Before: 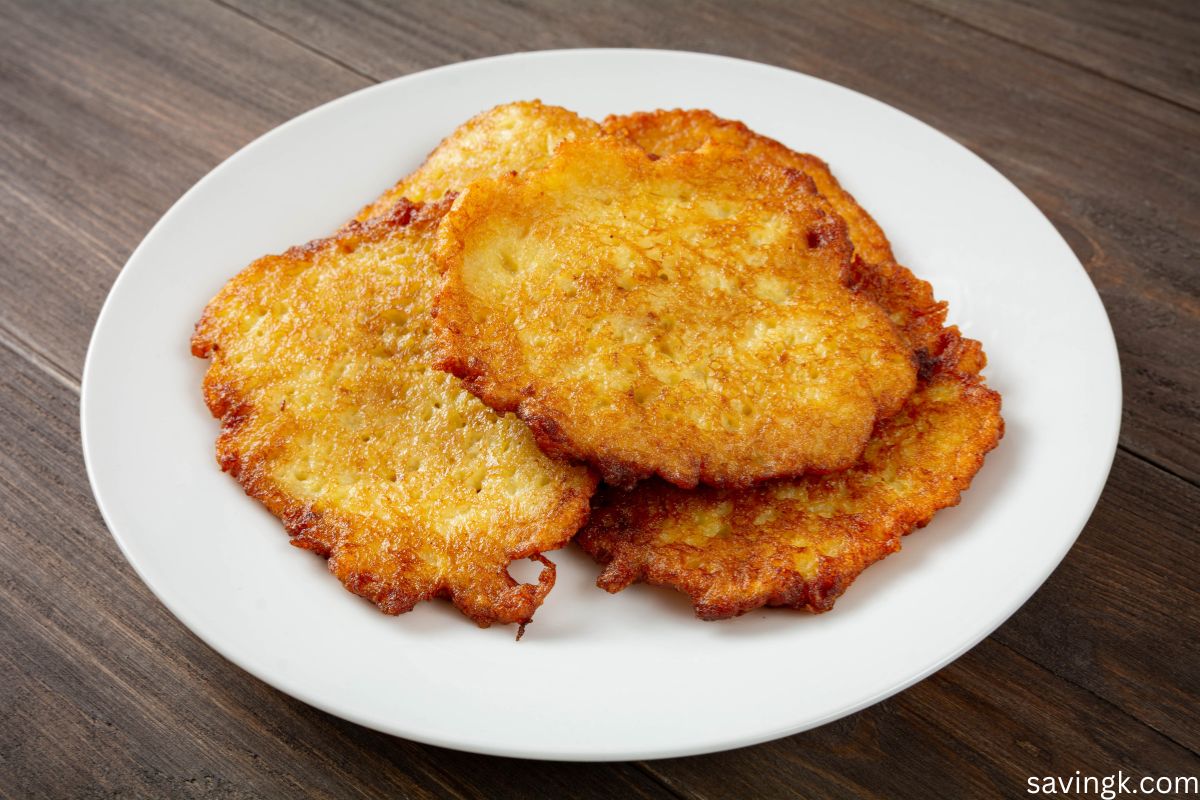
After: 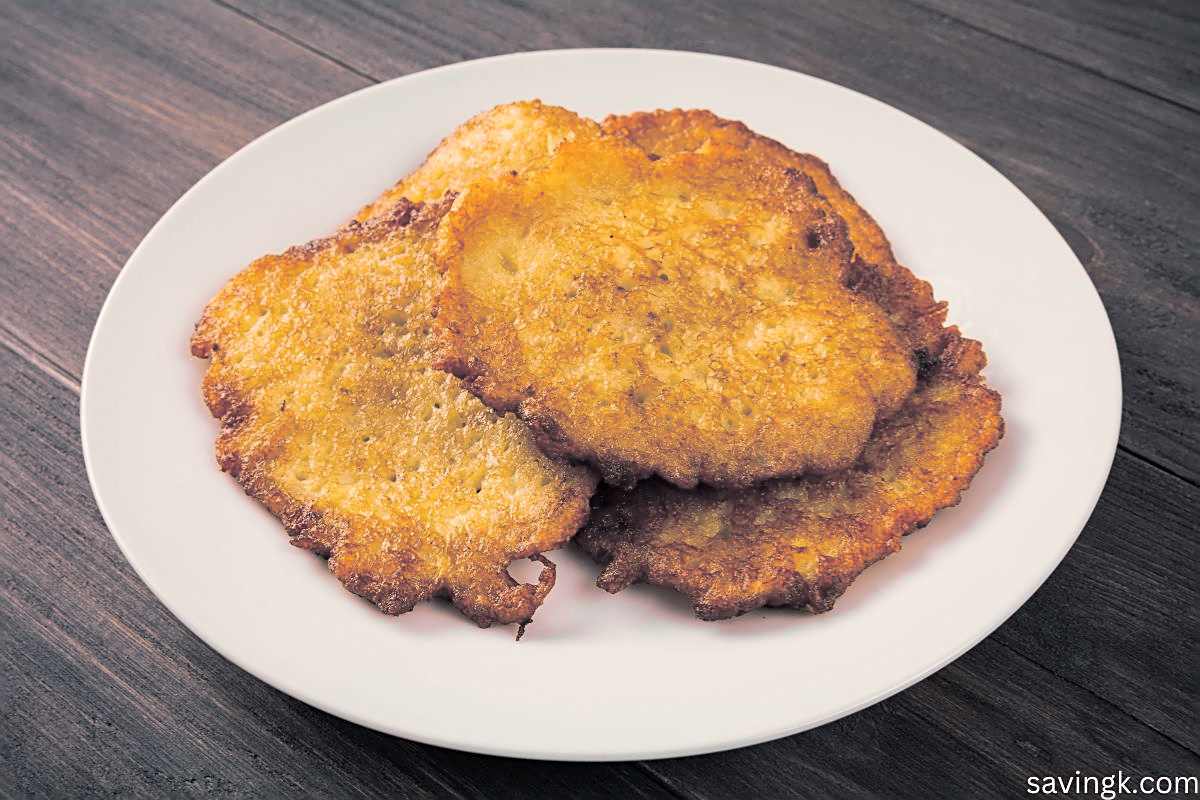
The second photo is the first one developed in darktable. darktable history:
sharpen: on, module defaults
white balance: red 1.045, blue 0.932
tone curve: curves: ch0 [(0, 0) (0.822, 0.825) (0.994, 0.955)]; ch1 [(0, 0) (0.226, 0.261) (0.383, 0.397) (0.46, 0.46) (0.498, 0.501) (0.524, 0.543) (0.578, 0.575) (1, 1)]; ch2 [(0, 0) (0.438, 0.456) (0.5, 0.495) (0.547, 0.515) (0.597, 0.58) (0.629, 0.603) (1, 1)], color space Lab, independent channels, preserve colors none
split-toning: shadows › hue 205.2°, shadows › saturation 0.29, highlights › hue 50.4°, highlights › saturation 0.38, balance -49.9
